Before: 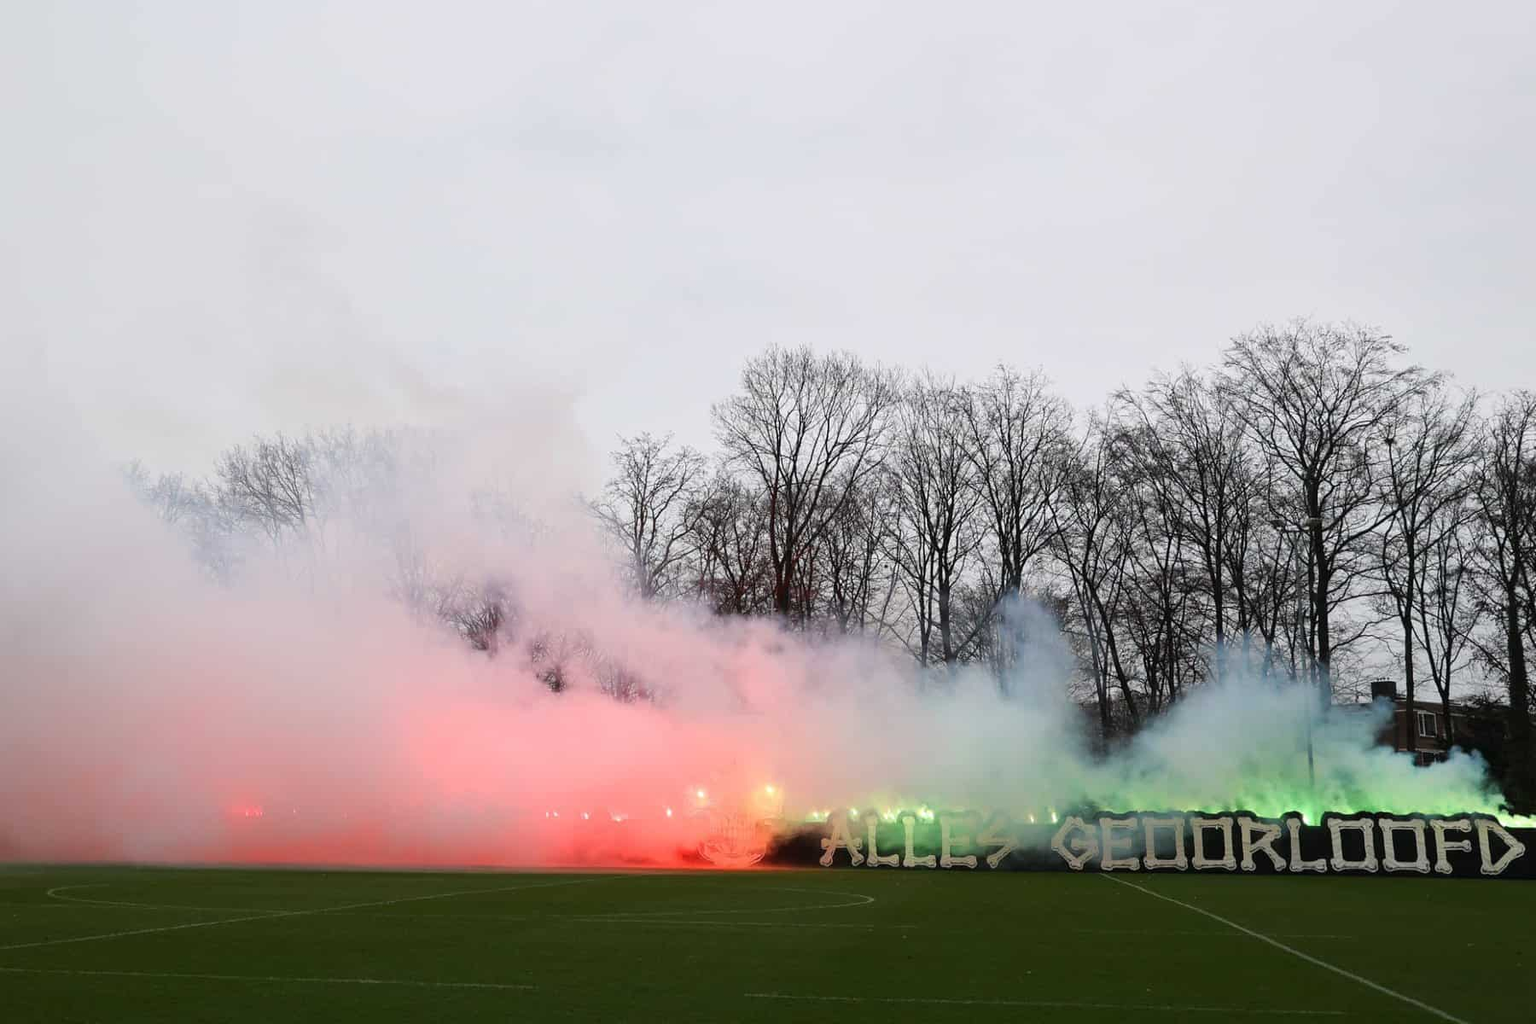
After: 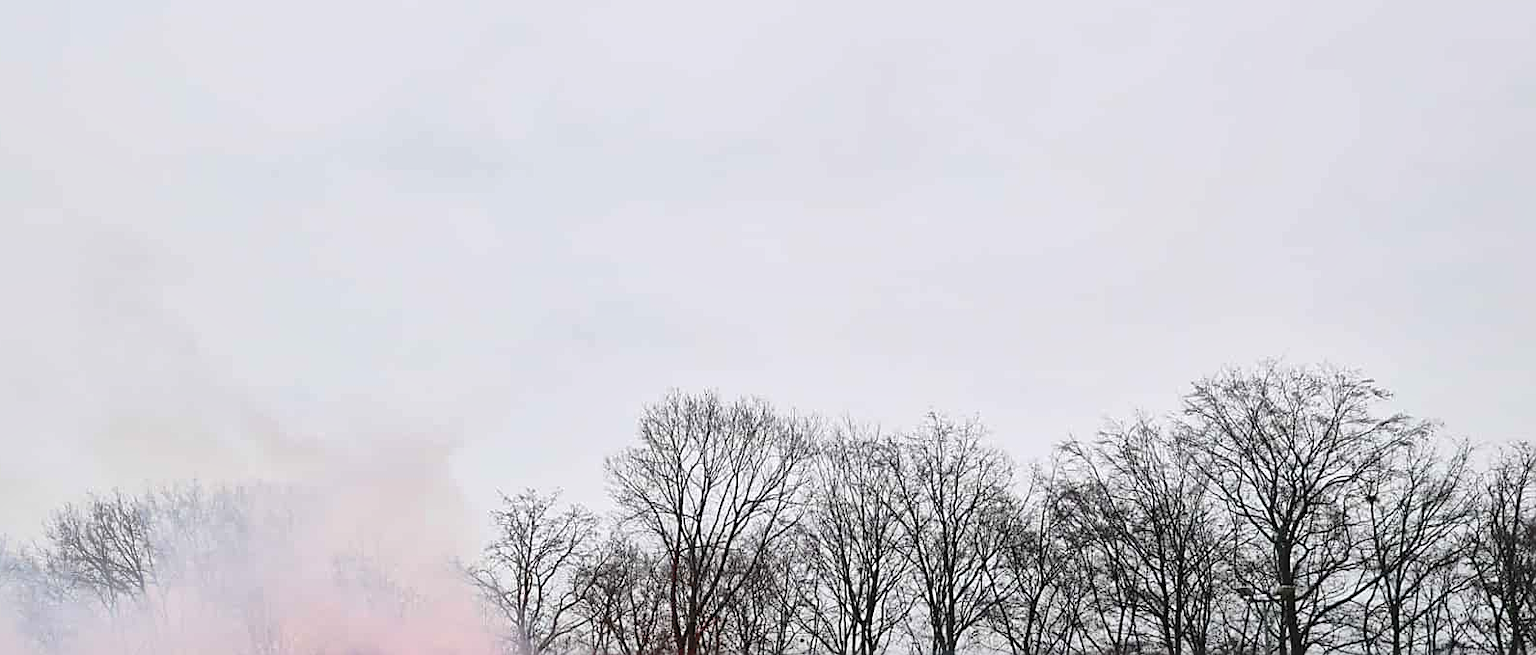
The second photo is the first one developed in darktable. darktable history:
sharpen: on, module defaults
shadows and highlights: on, module defaults
crop and rotate: left 11.542%, bottom 43.373%
tone curve: curves: ch0 [(0, 0) (0.003, 0.046) (0.011, 0.052) (0.025, 0.059) (0.044, 0.069) (0.069, 0.084) (0.1, 0.107) (0.136, 0.133) (0.177, 0.171) (0.224, 0.216) (0.277, 0.293) (0.335, 0.371) (0.399, 0.481) (0.468, 0.577) (0.543, 0.662) (0.623, 0.749) (0.709, 0.831) (0.801, 0.891) (0.898, 0.942) (1, 1)], color space Lab, independent channels, preserve colors none
local contrast: mode bilateral grid, contrast 19, coarseness 49, detail 132%, midtone range 0.2
